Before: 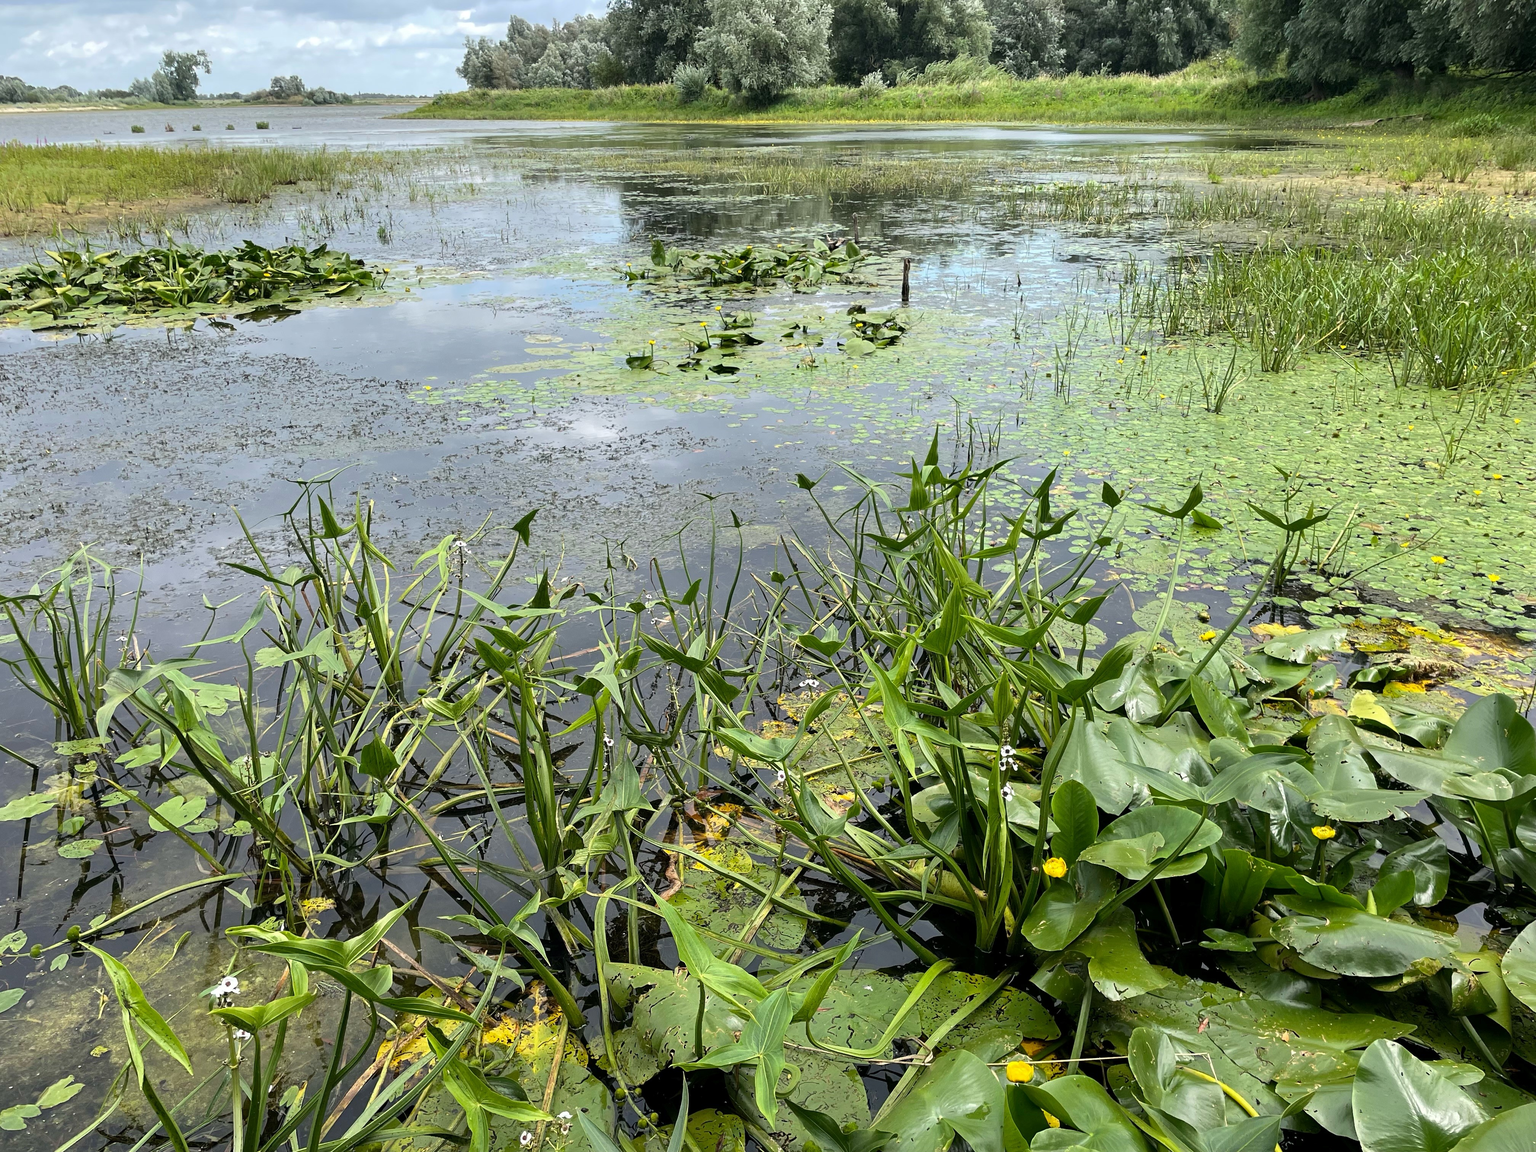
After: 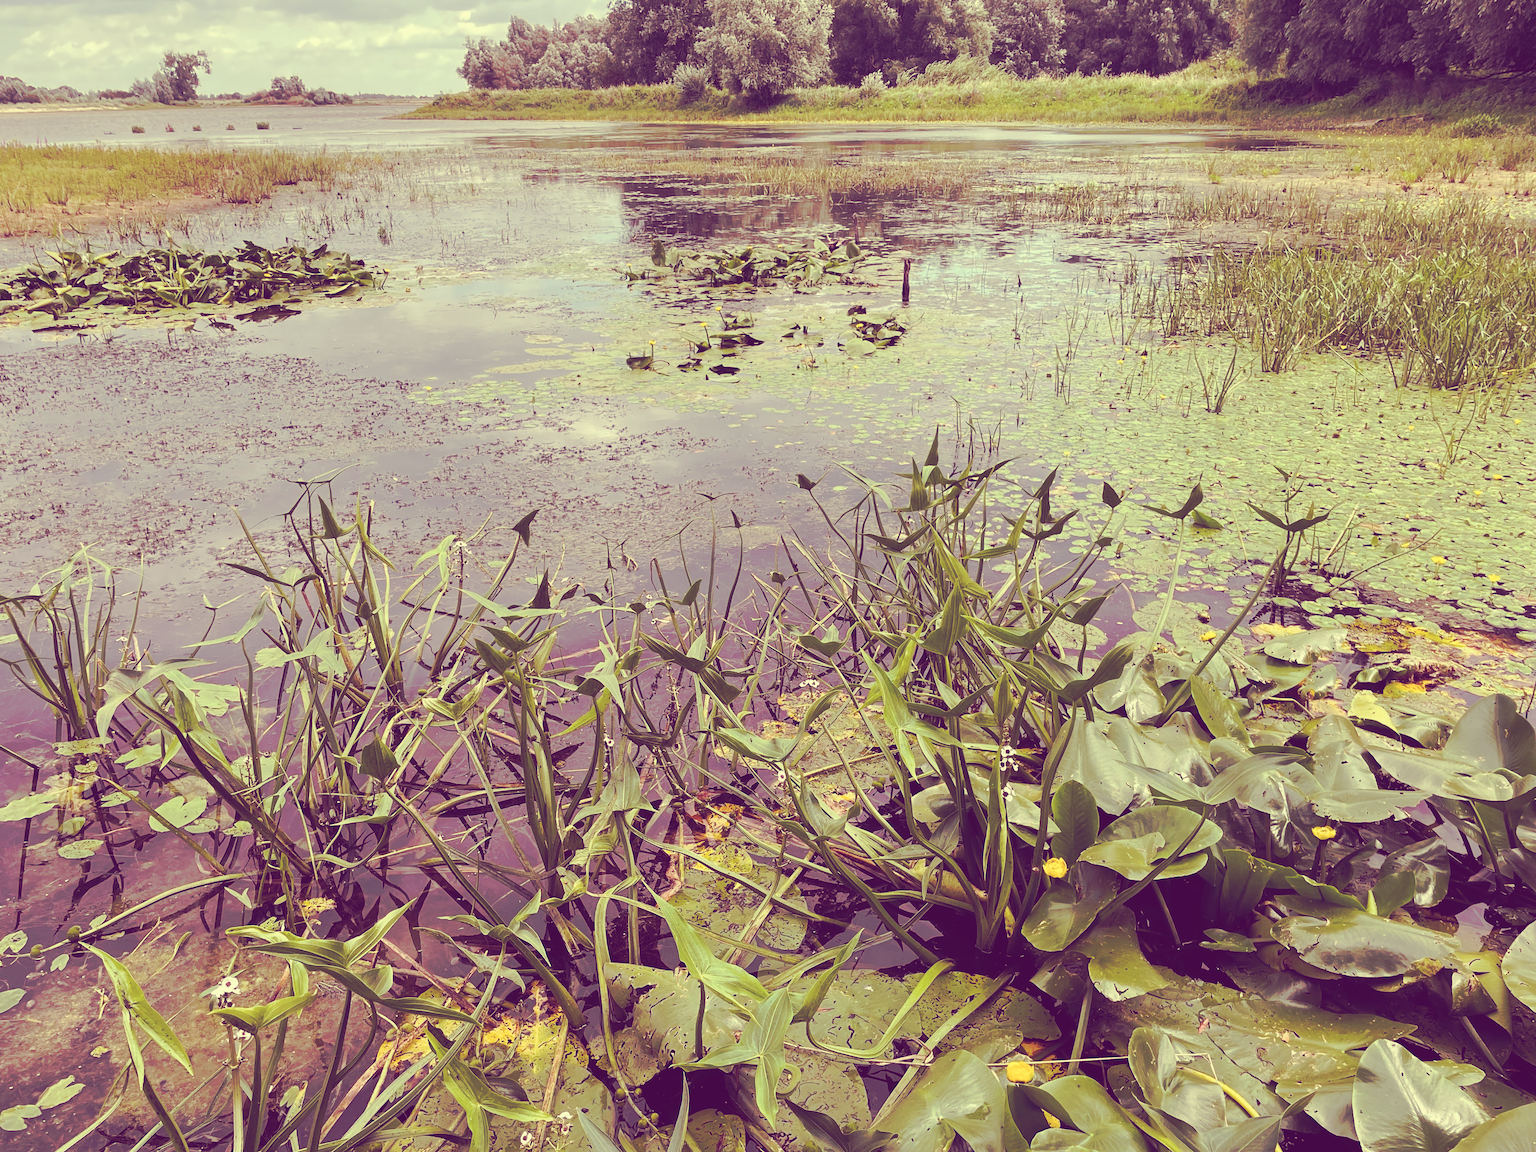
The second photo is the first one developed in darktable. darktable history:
tone curve: curves: ch0 [(0, 0) (0.003, 0.003) (0.011, 0.011) (0.025, 0.024) (0.044, 0.043) (0.069, 0.068) (0.1, 0.098) (0.136, 0.133) (0.177, 0.174) (0.224, 0.22) (0.277, 0.271) (0.335, 0.328) (0.399, 0.391) (0.468, 0.458) (0.543, 0.602) (0.623, 0.672) (0.709, 0.747) (0.801, 0.826) (0.898, 0.911) (1, 1)], preserve colors none
color look up table: target L [95.09, 94.53, 88.98, 86.71, 83.78, 81.09, 78.47, 76.79, 73.55, 62.99, 61.99, 60.84, 52.72, 32.64, 19.11, 200, 83.29, 67.98, 52.37, 52.11, 55.55, 49.95, 44.86, 44.71, 30.78, 18.67, 93.53, 77.07, 77.31, 61.84, 61.65, 57.05, 54.98, 49.56, 43.78, 45.58, 37.8, 31.52, 25.31, 31.08, 28.02, 21.62, 18.26, 89.5, 73.73, 69.84, 57.88, 41.89, 37.96], target a [-11.22, -14.74, -33.93, -67.93, -60.37, -1.185, -17.74, 3.258, -47.26, -44.33, -10.1, -11.38, -28.81, 16.16, 21.32, 0, 4.052, 39.86, 79.8, 78.31, 19.99, 27.49, 69.92, 56.61, 50.8, 40.58, -1.047, 29.81, 10.6, 69.82, 27.86, 8.237, 21.69, -1.92, 67.23, 47.66, 63.89, 16.61, 39.4, 34.05, 50.1, 45.66, 34.72, -22.55, -5.292, -34.14, -28.36, -3.951, 10.16], target b [46.2, 64.91, 24.8, 57.28, 34.65, 28.3, 29.36, 44.7, 16.52, 33.83, 44.24, 27.47, 11.92, 3.477, -18.65, 0, 63.08, 30.57, 3.687, 35.14, 37.99, 8.388, 1.641, 23.97, 6.562, -16.89, 26.02, 10.75, 4.549, -19.2, -17.65, -20.05, -8.476, -39.49, -47.77, -3.004, -29.77, -40.79, -60.66, -15.28, -13.84, -42.11, -30.67, 18.66, 4.856, -5.893, -4.587, -23.9, -10.15], num patches 49
